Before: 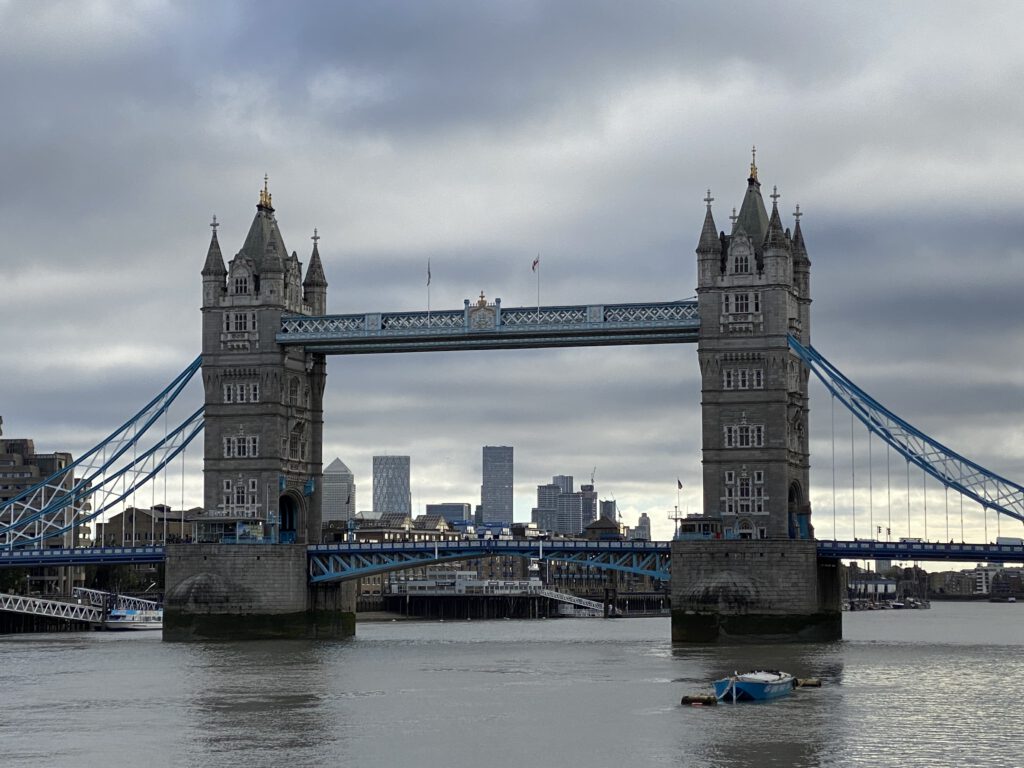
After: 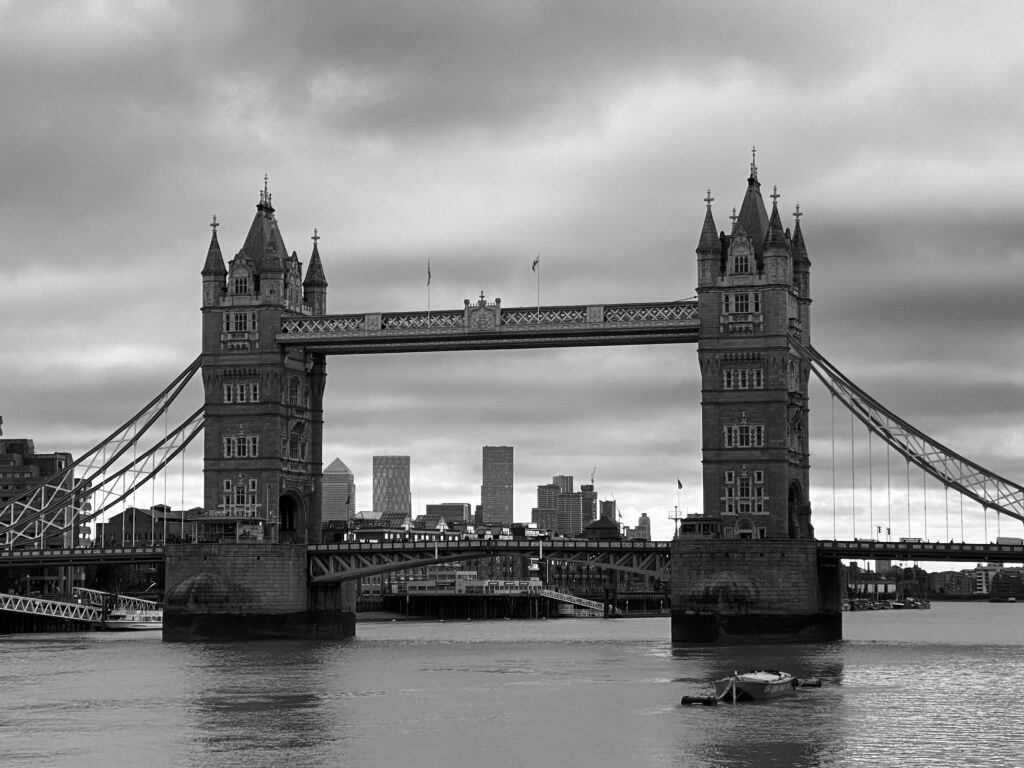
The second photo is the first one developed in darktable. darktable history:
contrast brightness saturation: contrast 0.15, brightness -0.01, saturation 0.1
monochrome: on, module defaults
